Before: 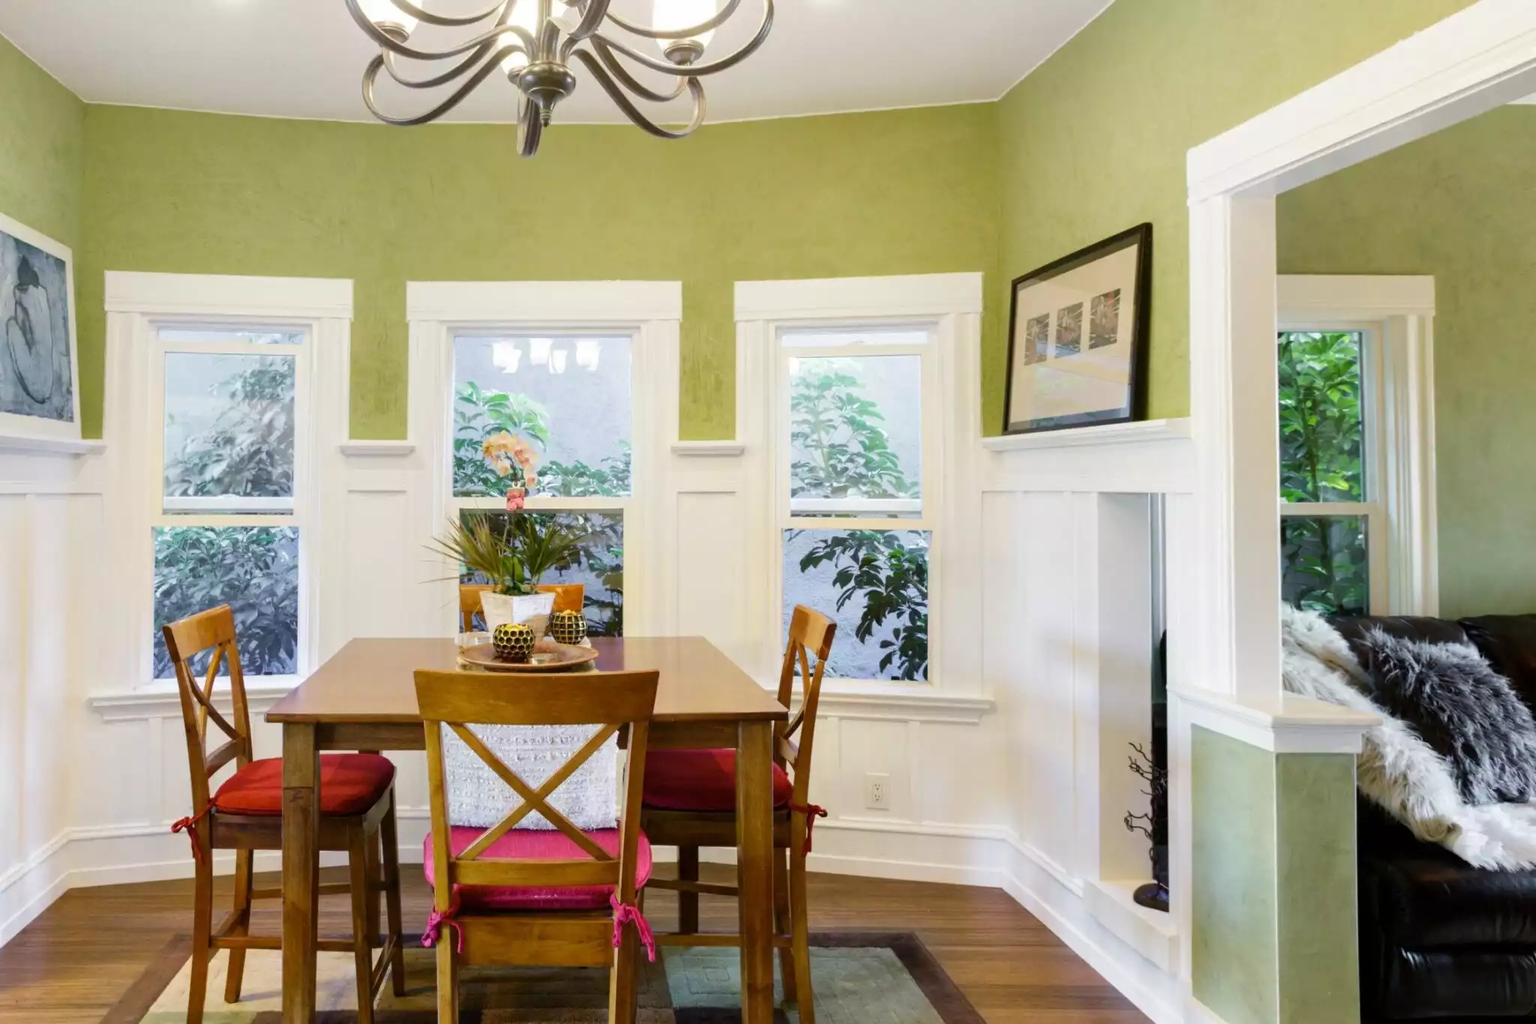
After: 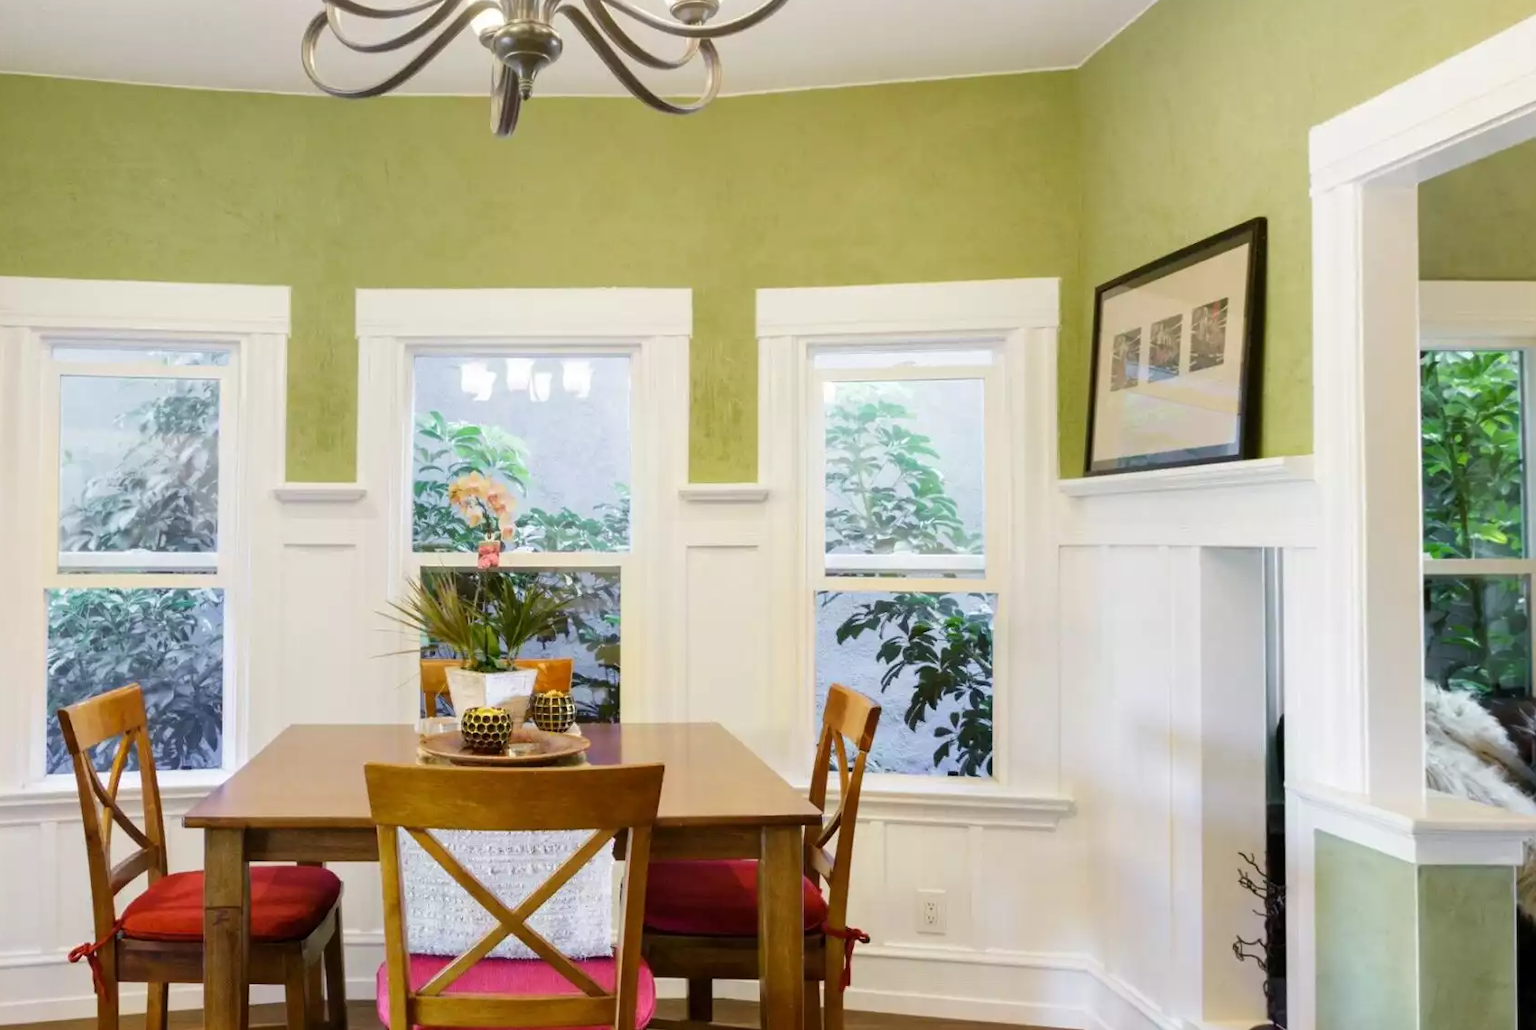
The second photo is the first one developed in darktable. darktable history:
crop and rotate: left 7.537%, top 4.458%, right 10.599%, bottom 13.182%
